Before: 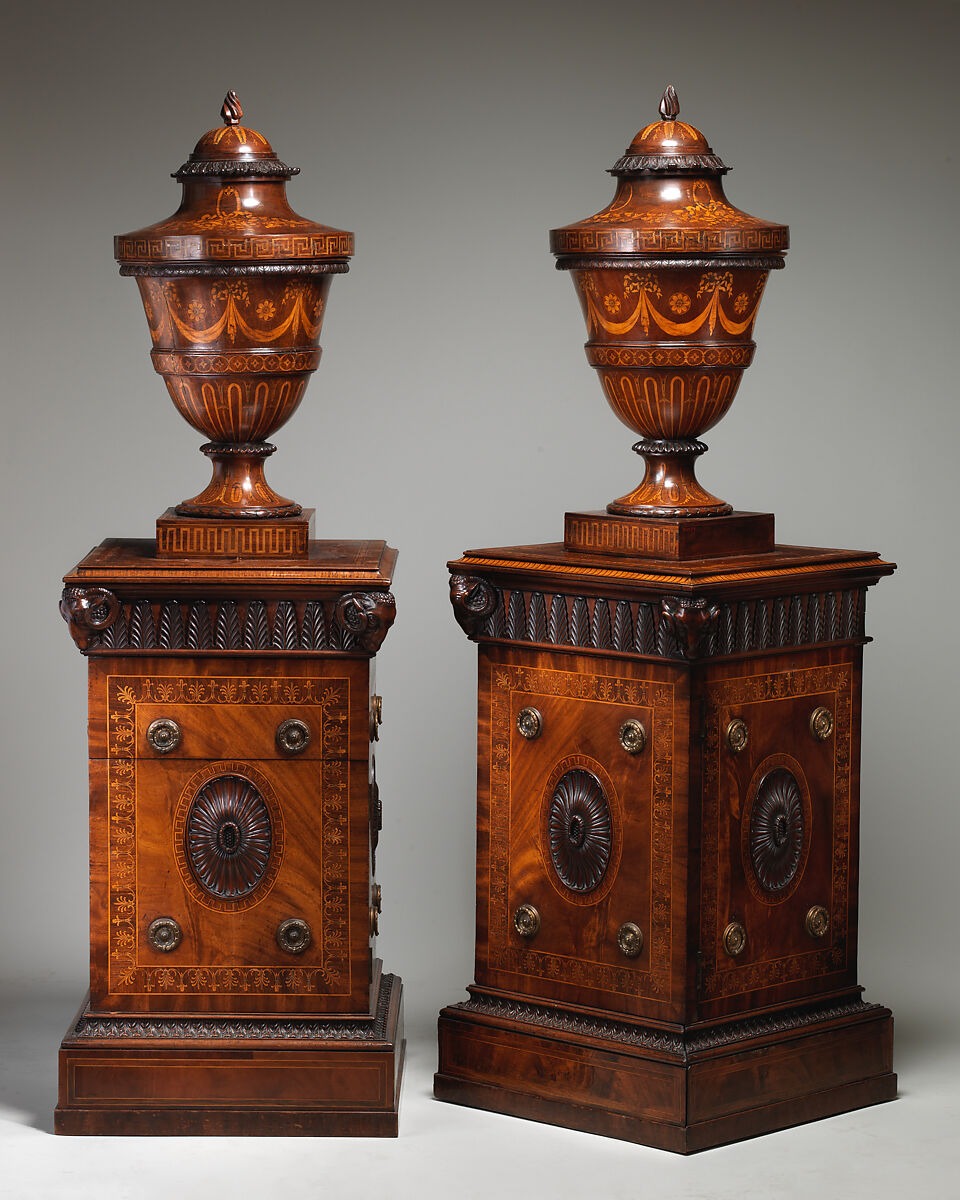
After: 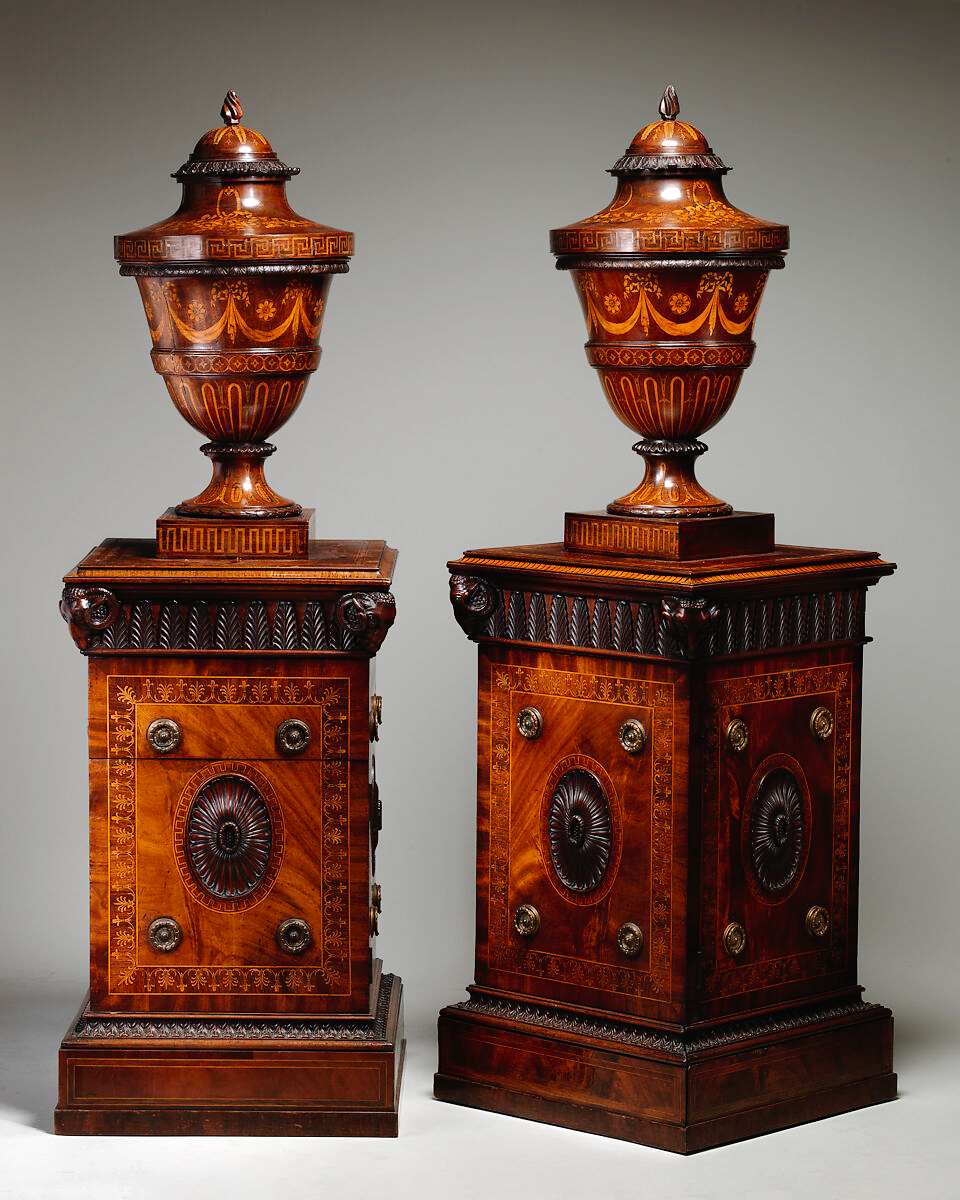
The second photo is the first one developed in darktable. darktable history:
tone curve: curves: ch0 [(0, 0) (0.003, 0.016) (0.011, 0.015) (0.025, 0.017) (0.044, 0.026) (0.069, 0.034) (0.1, 0.043) (0.136, 0.068) (0.177, 0.119) (0.224, 0.175) (0.277, 0.251) (0.335, 0.328) (0.399, 0.415) (0.468, 0.499) (0.543, 0.58) (0.623, 0.659) (0.709, 0.731) (0.801, 0.807) (0.898, 0.895) (1, 1)], preserve colors none
exposure: black level correction 0.001, exposure 0.14 EV, compensate highlight preservation false
